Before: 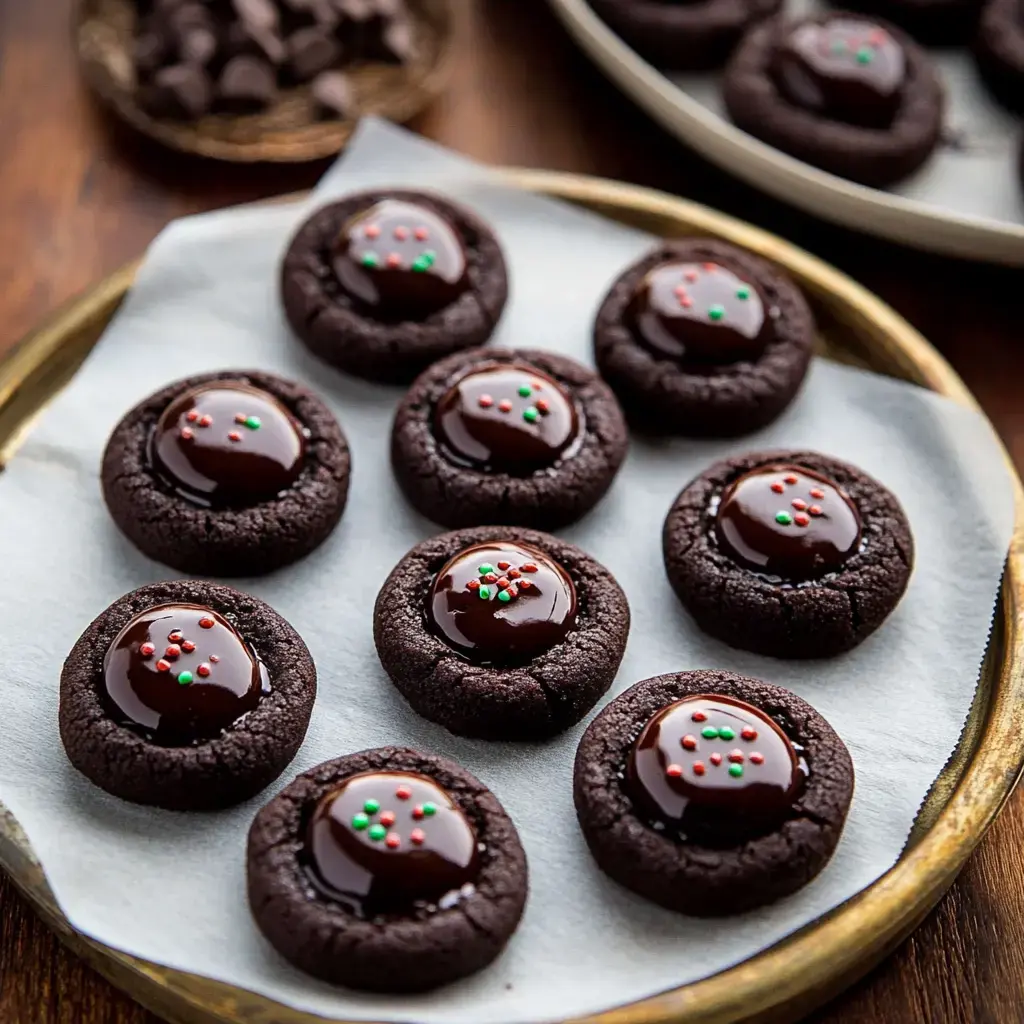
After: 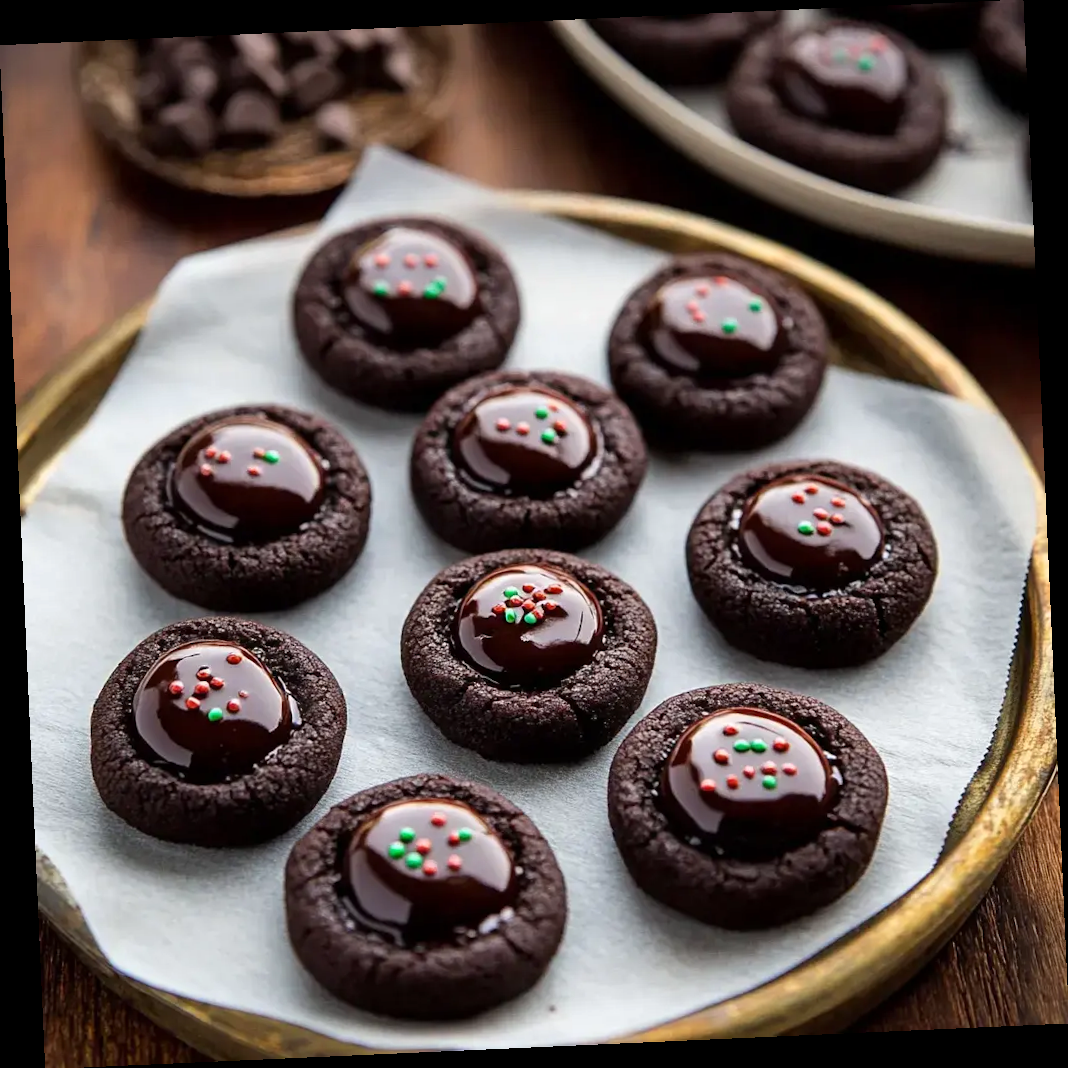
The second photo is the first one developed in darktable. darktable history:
exposure: exposure 0.078 EV, compensate highlight preservation false
rotate and perspective: rotation -2.56°, automatic cropping off
